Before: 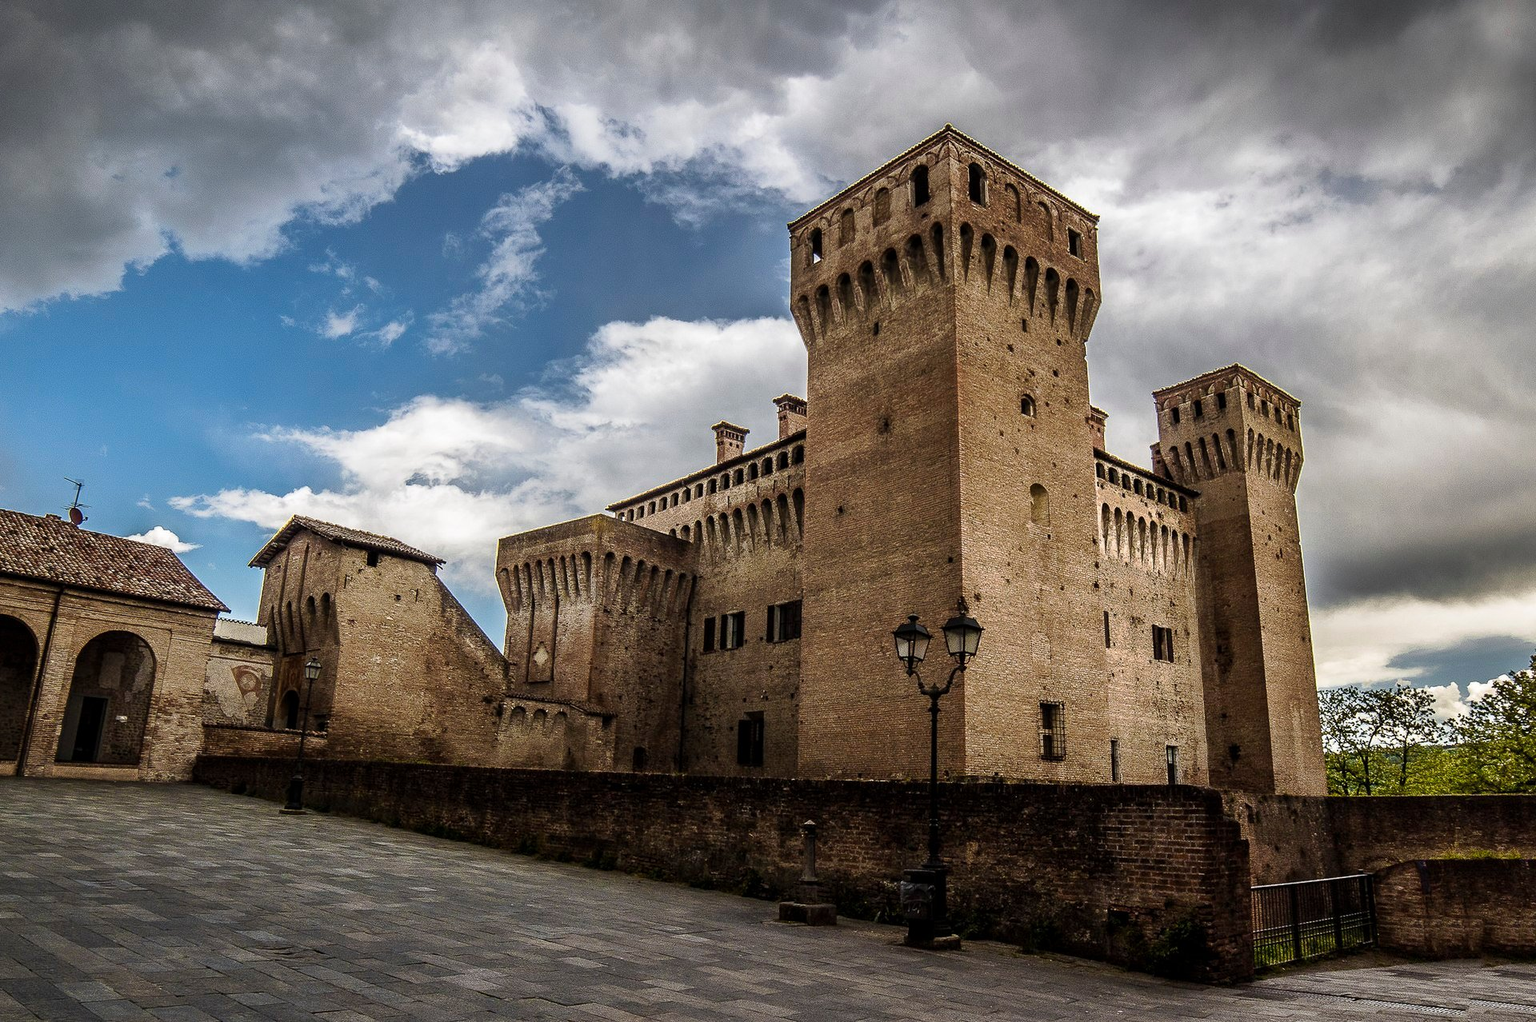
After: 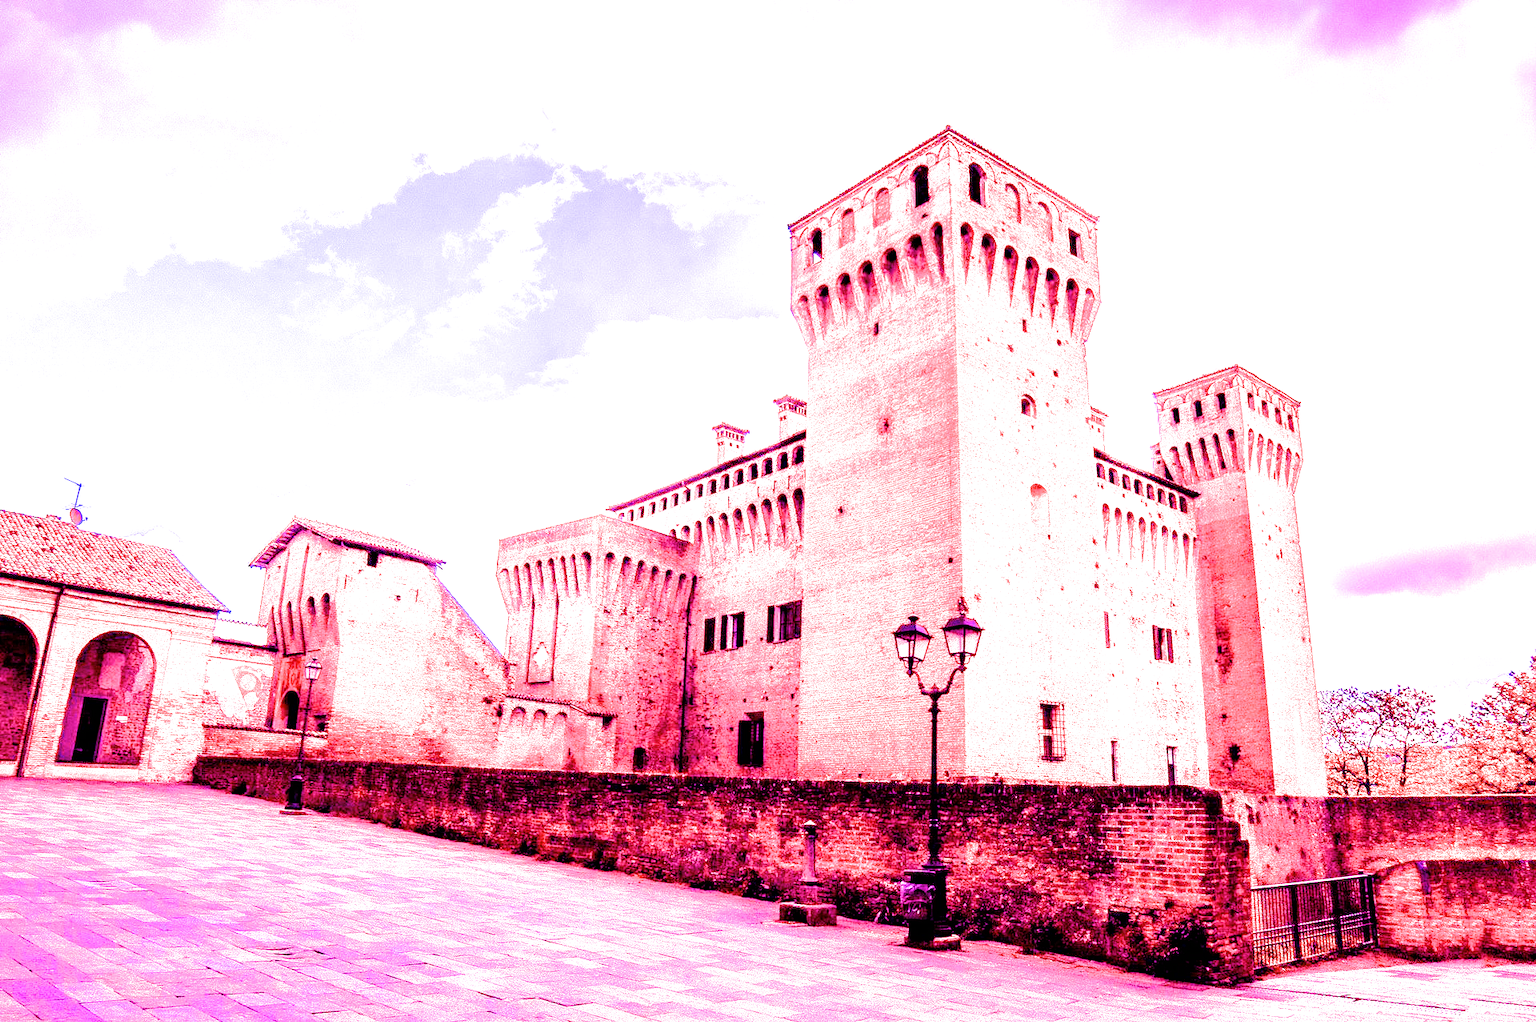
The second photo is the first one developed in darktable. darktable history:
white balance: red 8, blue 8
filmic rgb: black relative exposure -7.65 EV, white relative exposure 4.56 EV, hardness 3.61
